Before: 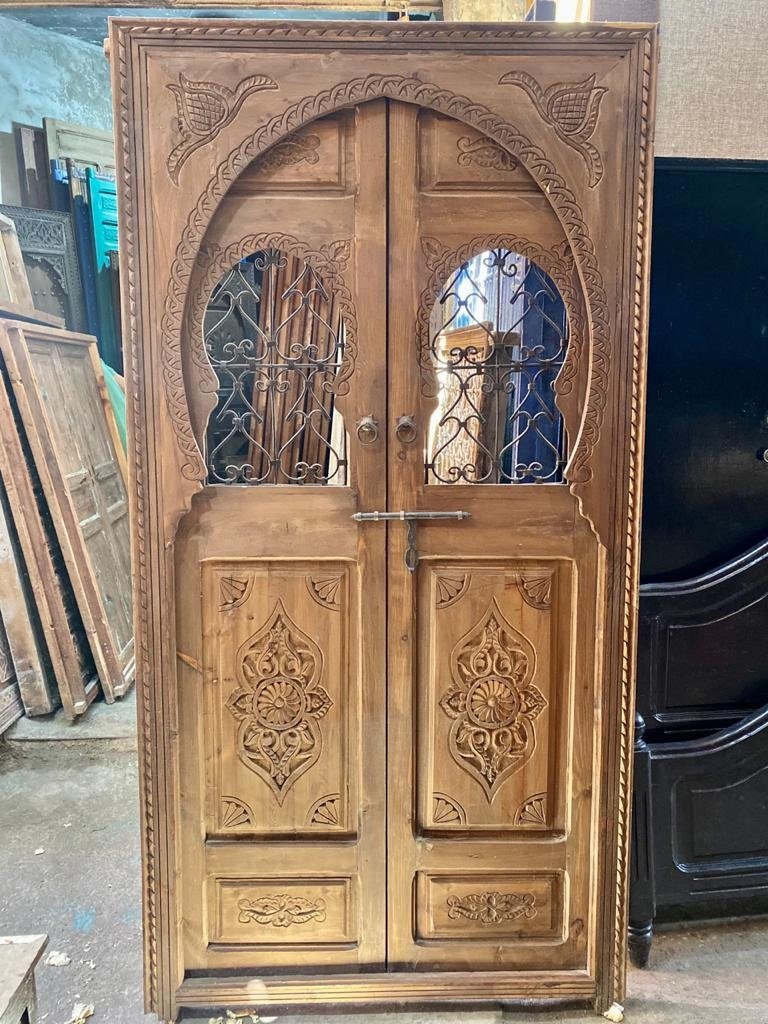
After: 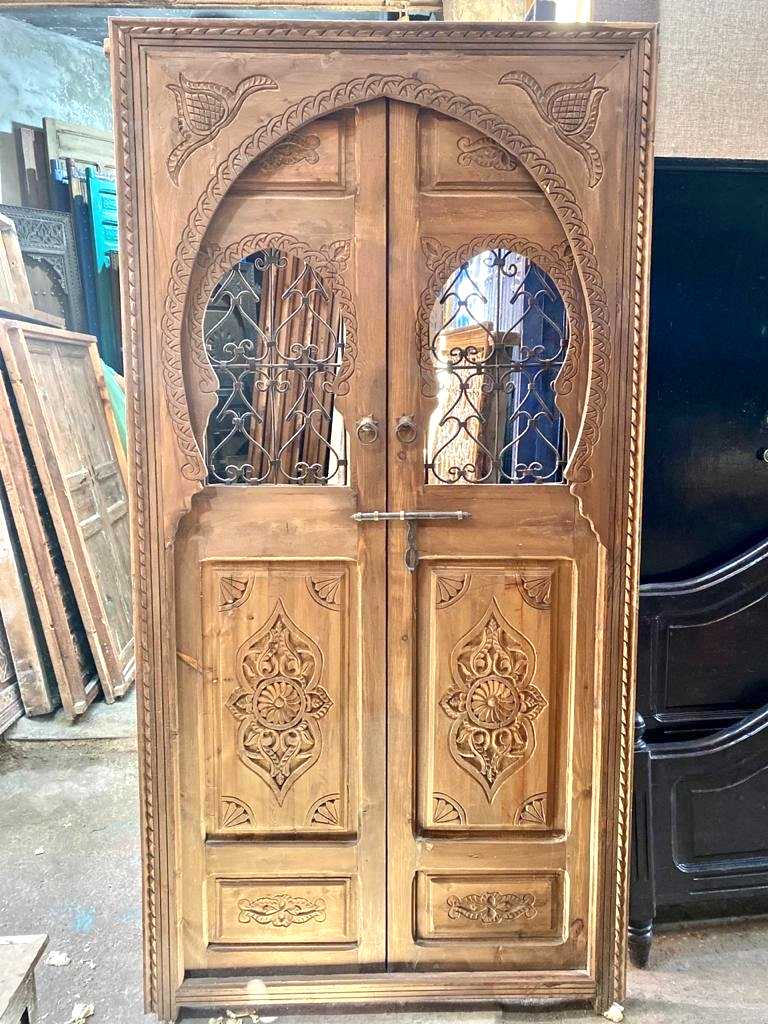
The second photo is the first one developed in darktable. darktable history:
vignetting: fall-off start 85%, fall-off radius 80%, brightness -0.182, saturation -0.3, width/height ratio 1.219, dithering 8-bit output, unbound false
exposure: black level correction 0.001, exposure 0.5 EV, compensate exposure bias true, compensate highlight preservation false
